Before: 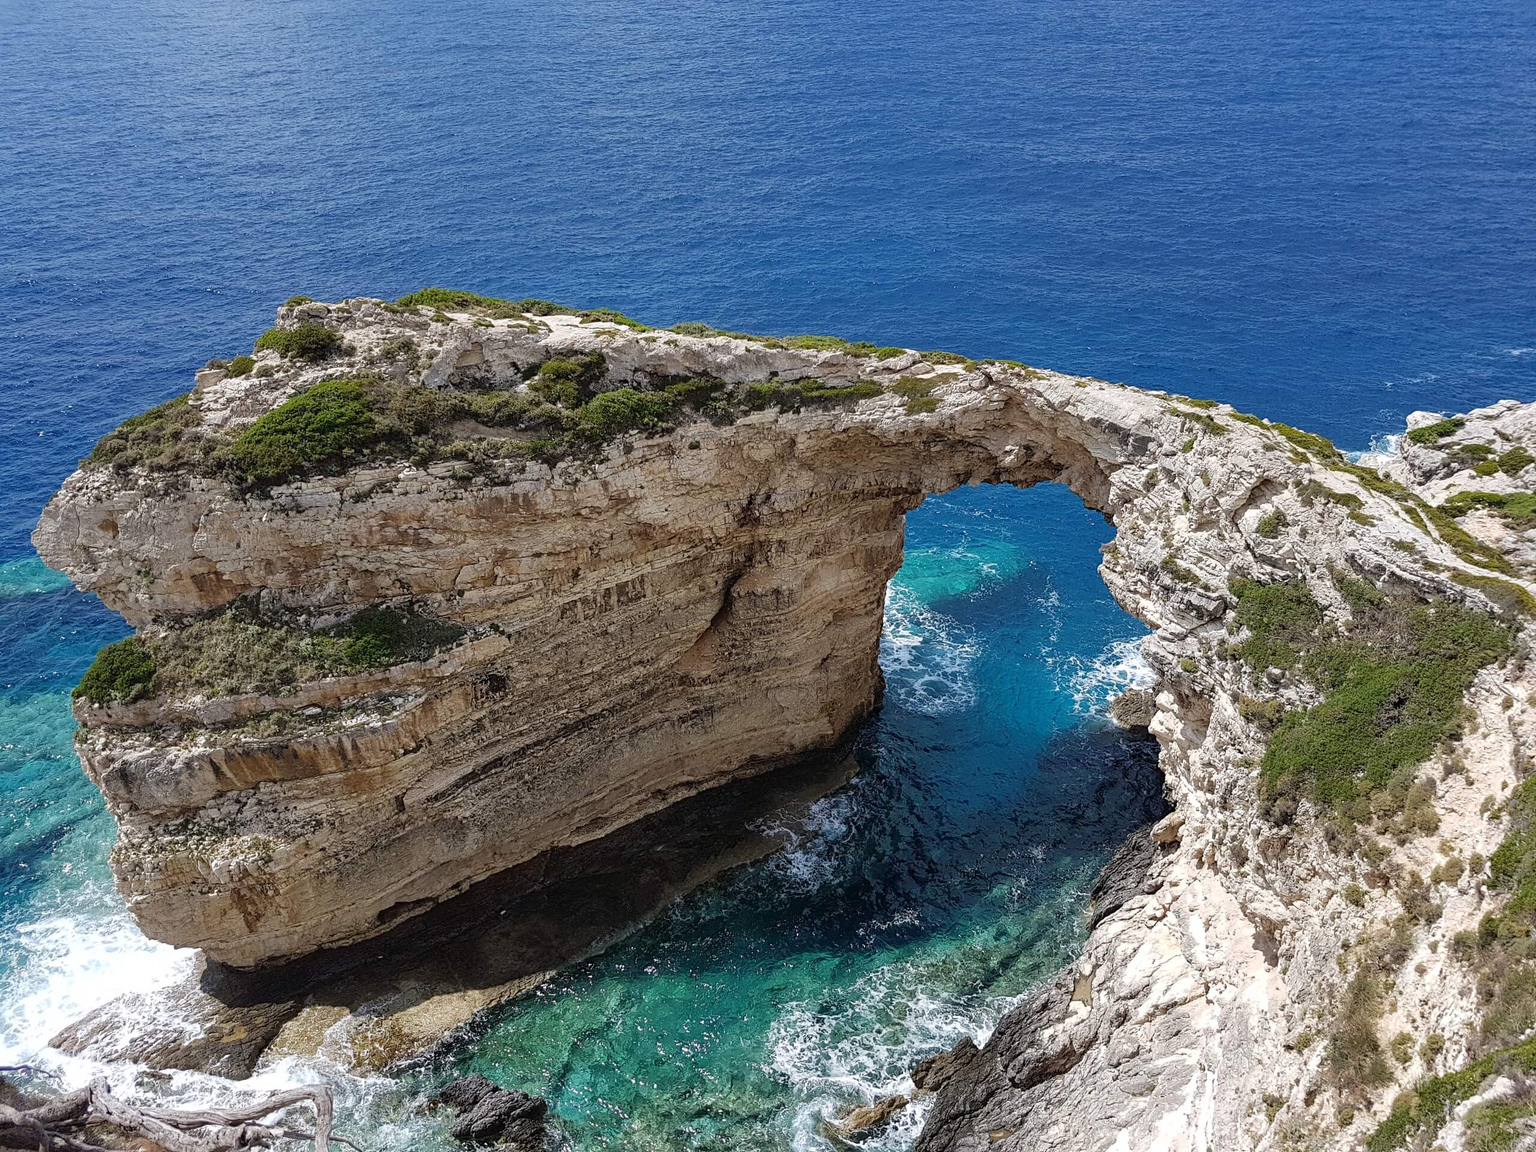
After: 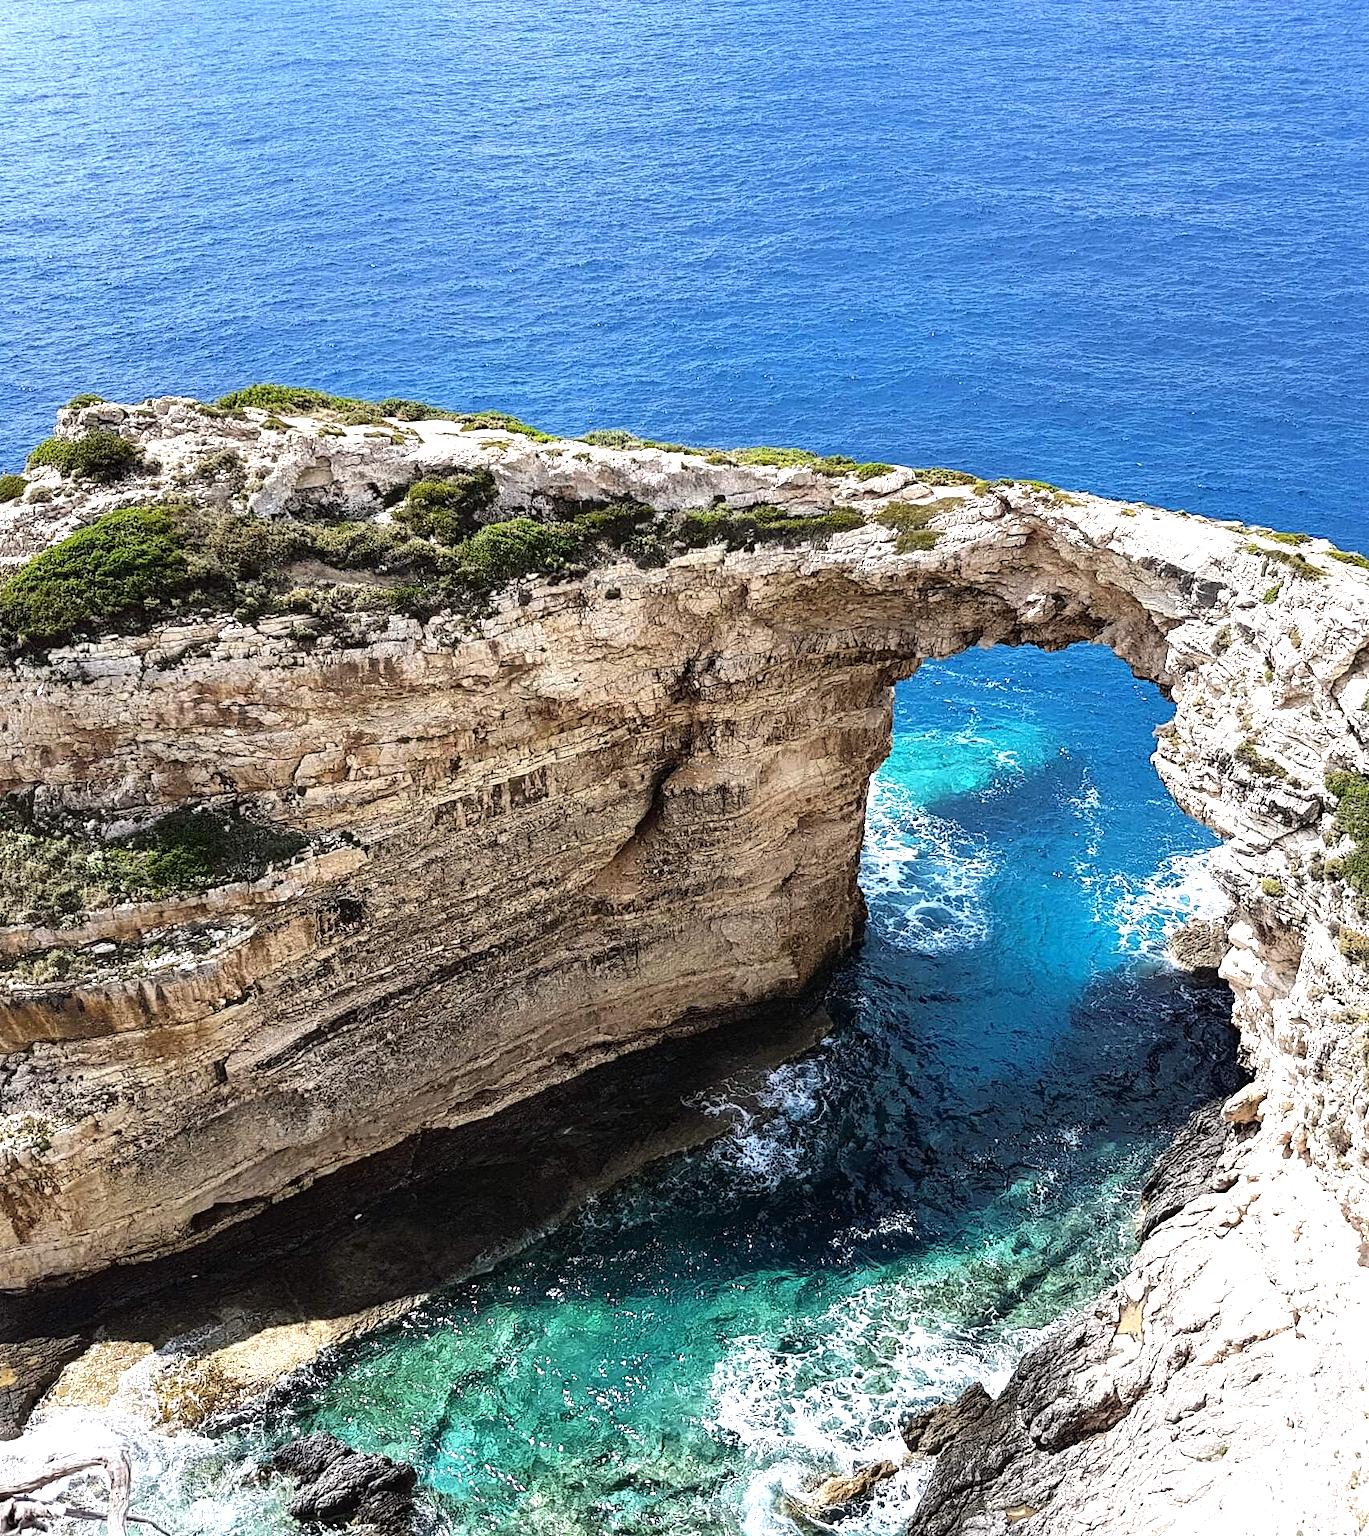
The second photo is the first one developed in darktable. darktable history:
crop and rotate: left 15.274%, right 17.846%
exposure: exposure 0.569 EV, compensate exposure bias true, compensate highlight preservation false
tone equalizer: -8 EV -0.752 EV, -7 EV -0.73 EV, -6 EV -0.594 EV, -5 EV -0.383 EV, -3 EV 0.403 EV, -2 EV 0.6 EV, -1 EV 0.677 EV, +0 EV 0.778 EV, edges refinement/feathering 500, mask exposure compensation -1.57 EV, preserve details no
